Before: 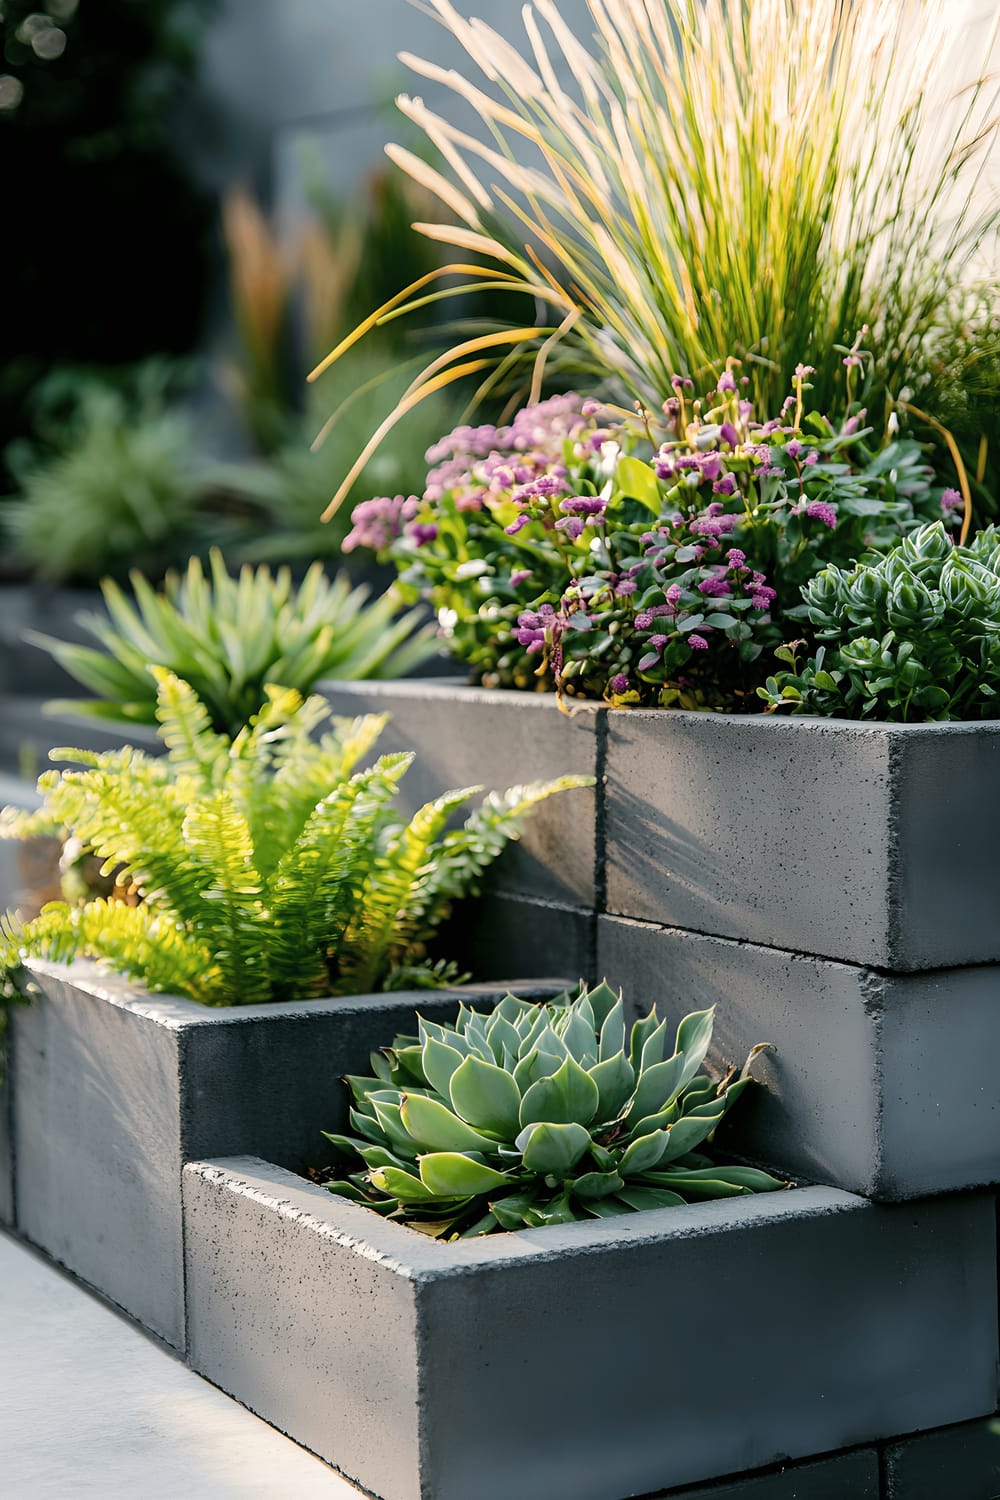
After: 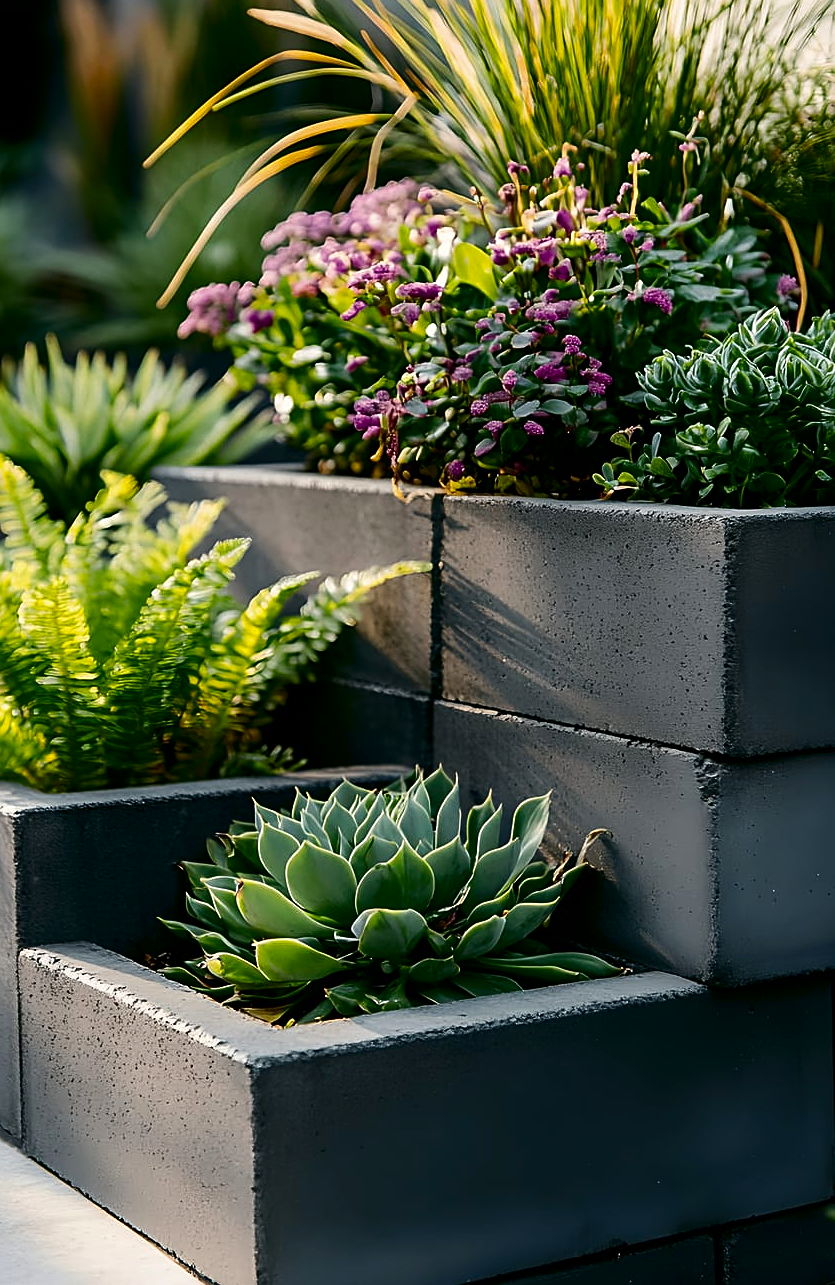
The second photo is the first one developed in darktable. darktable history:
contrast brightness saturation: contrast 0.134, brightness -0.221, saturation 0.136
crop: left 16.43%, top 14.279%
sharpen: on, module defaults
